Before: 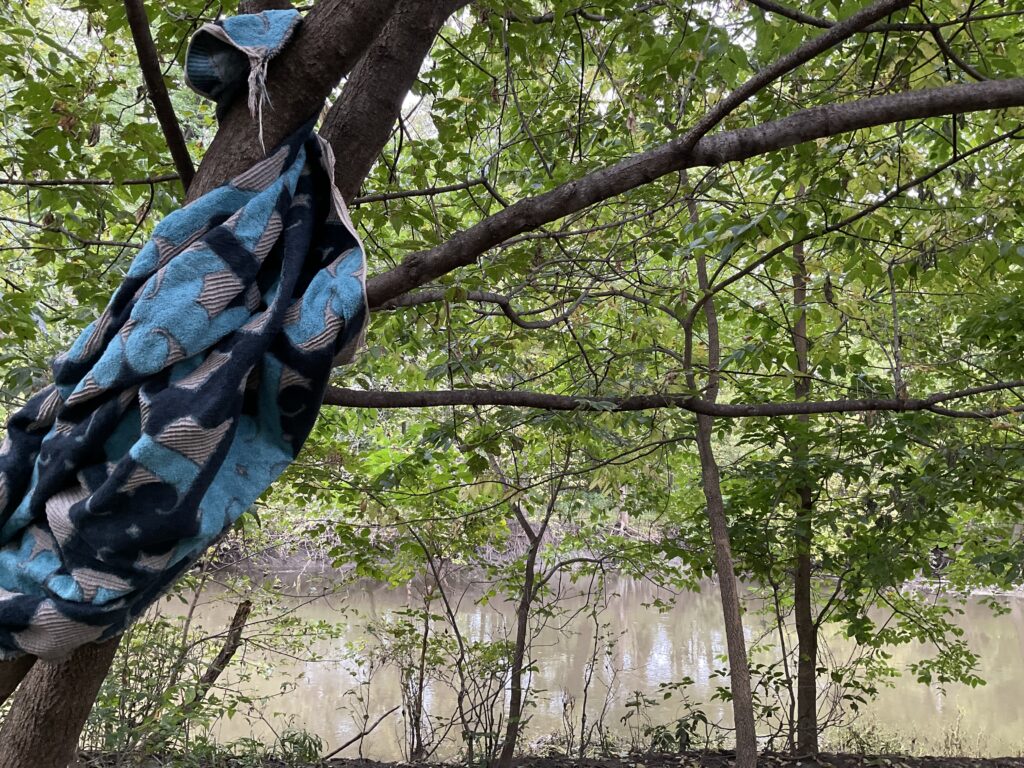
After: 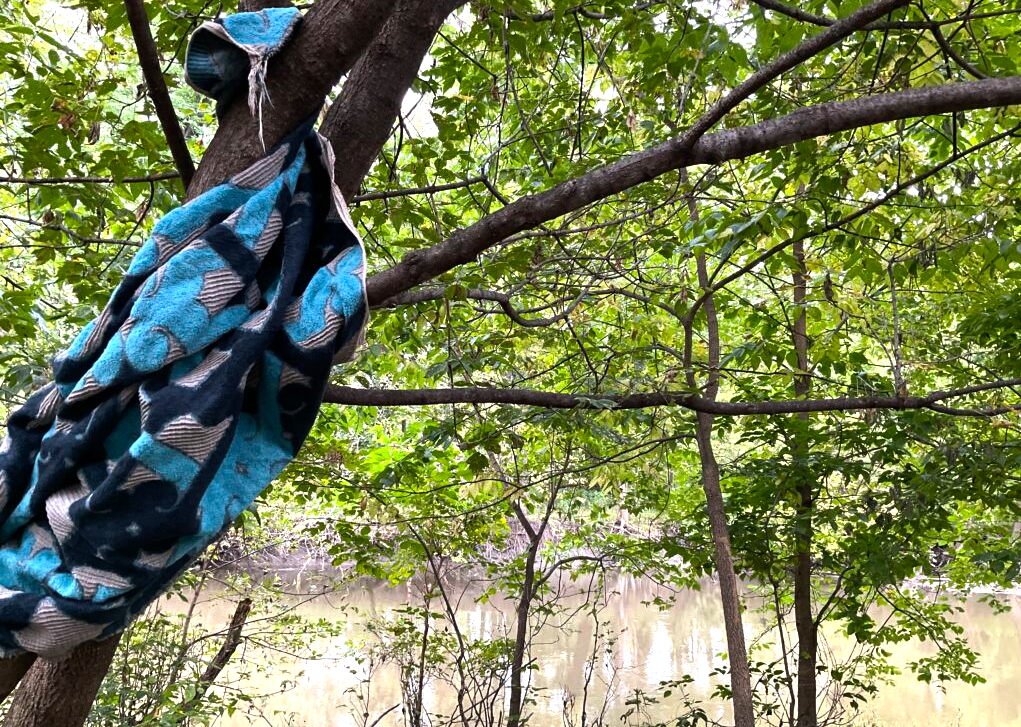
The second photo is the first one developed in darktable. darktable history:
crop: top 0.314%, right 0.257%, bottom 5.001%
tone equalizer: -8 EV -0.415 EV, -7 EV -0.385 EV, -6 EV -0.308 EV, -5 EV -0.192 EV, -3 EV 0.217 EV, -2 EV 0.313 EV, -1 EV 0.412 EV, +0 EV 0.437 EV, edges refinement/feathering 500, mask exposure compensation -1.57 EV, preserve details no
color balance rgb: white fulcrum 0.085 EV, linear chroma grading › mid-tones 7.69%, perceptual saturation grading › global saturation 0.757%, perceptual brilliance grading › global brilliance 12.601%, global vibrance 20%
